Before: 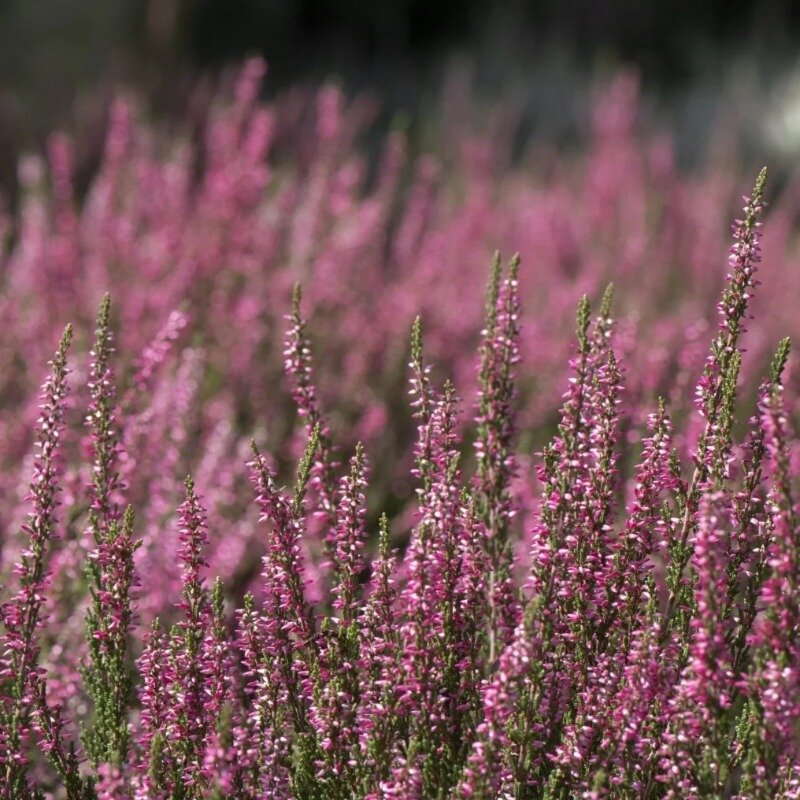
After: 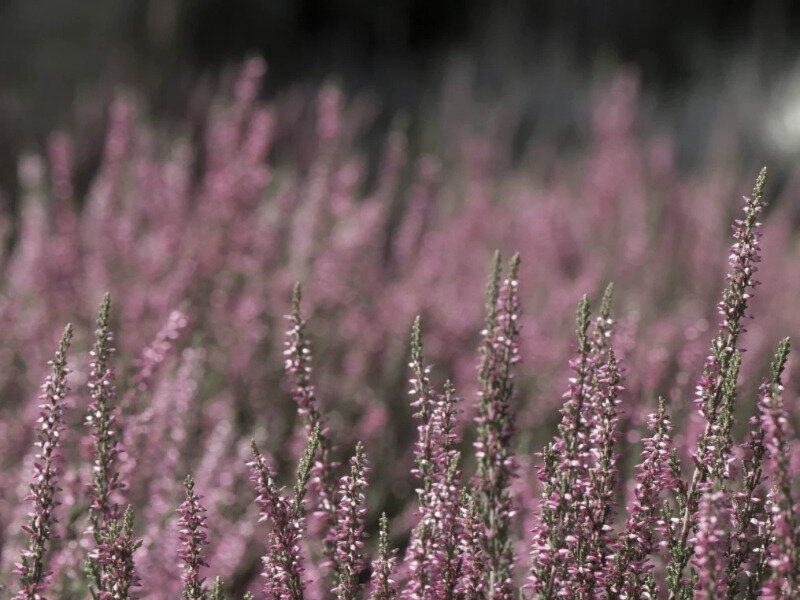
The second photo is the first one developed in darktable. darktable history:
color zones: curves: ch1 [(0, 0.292) (0.001, 0.292) (0.2, 0.264) (0.4, 0.248) (0.6, 0.248) (0.8, 0.264) (0.999, 0.292) (1, 0.292)]
crop: bottom 24.988%
